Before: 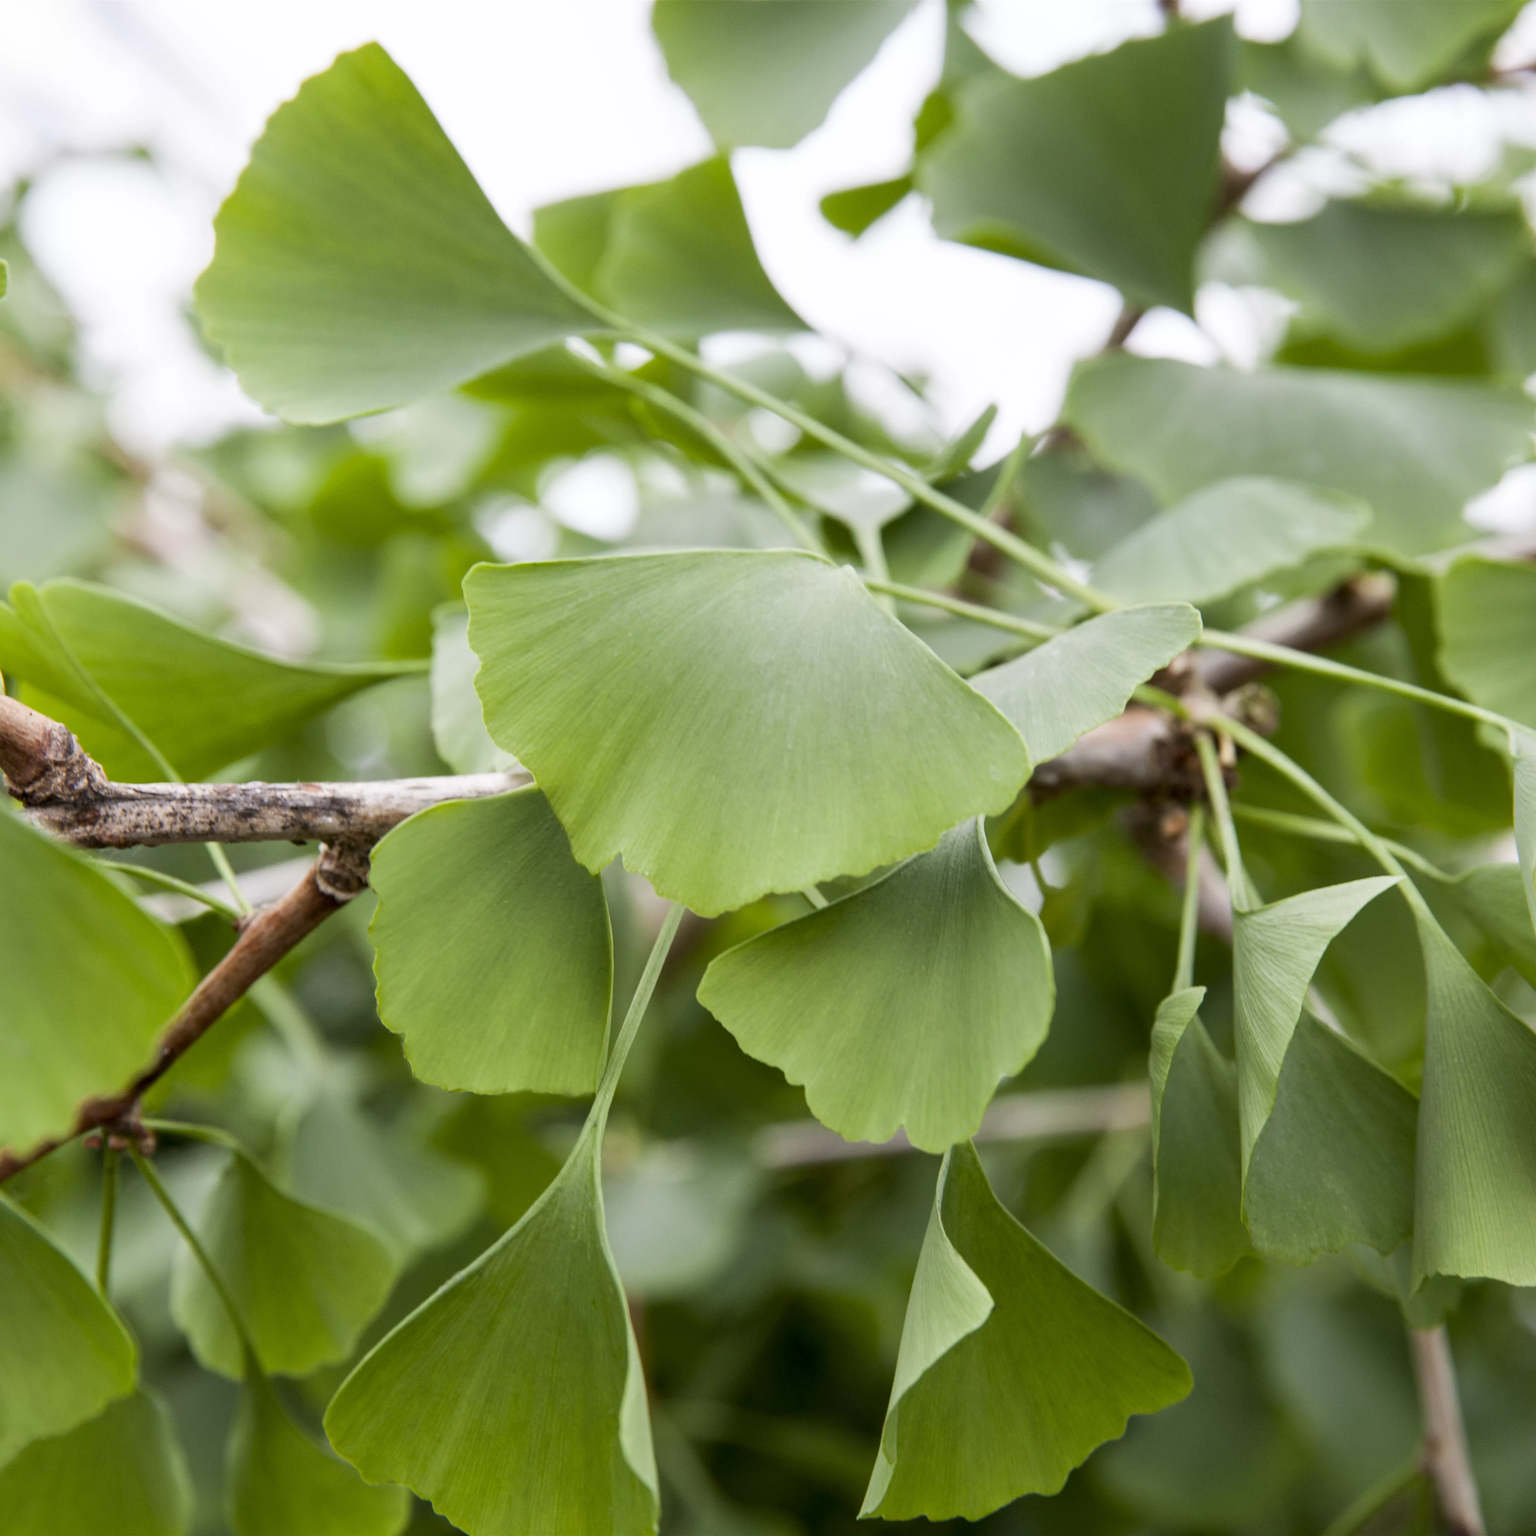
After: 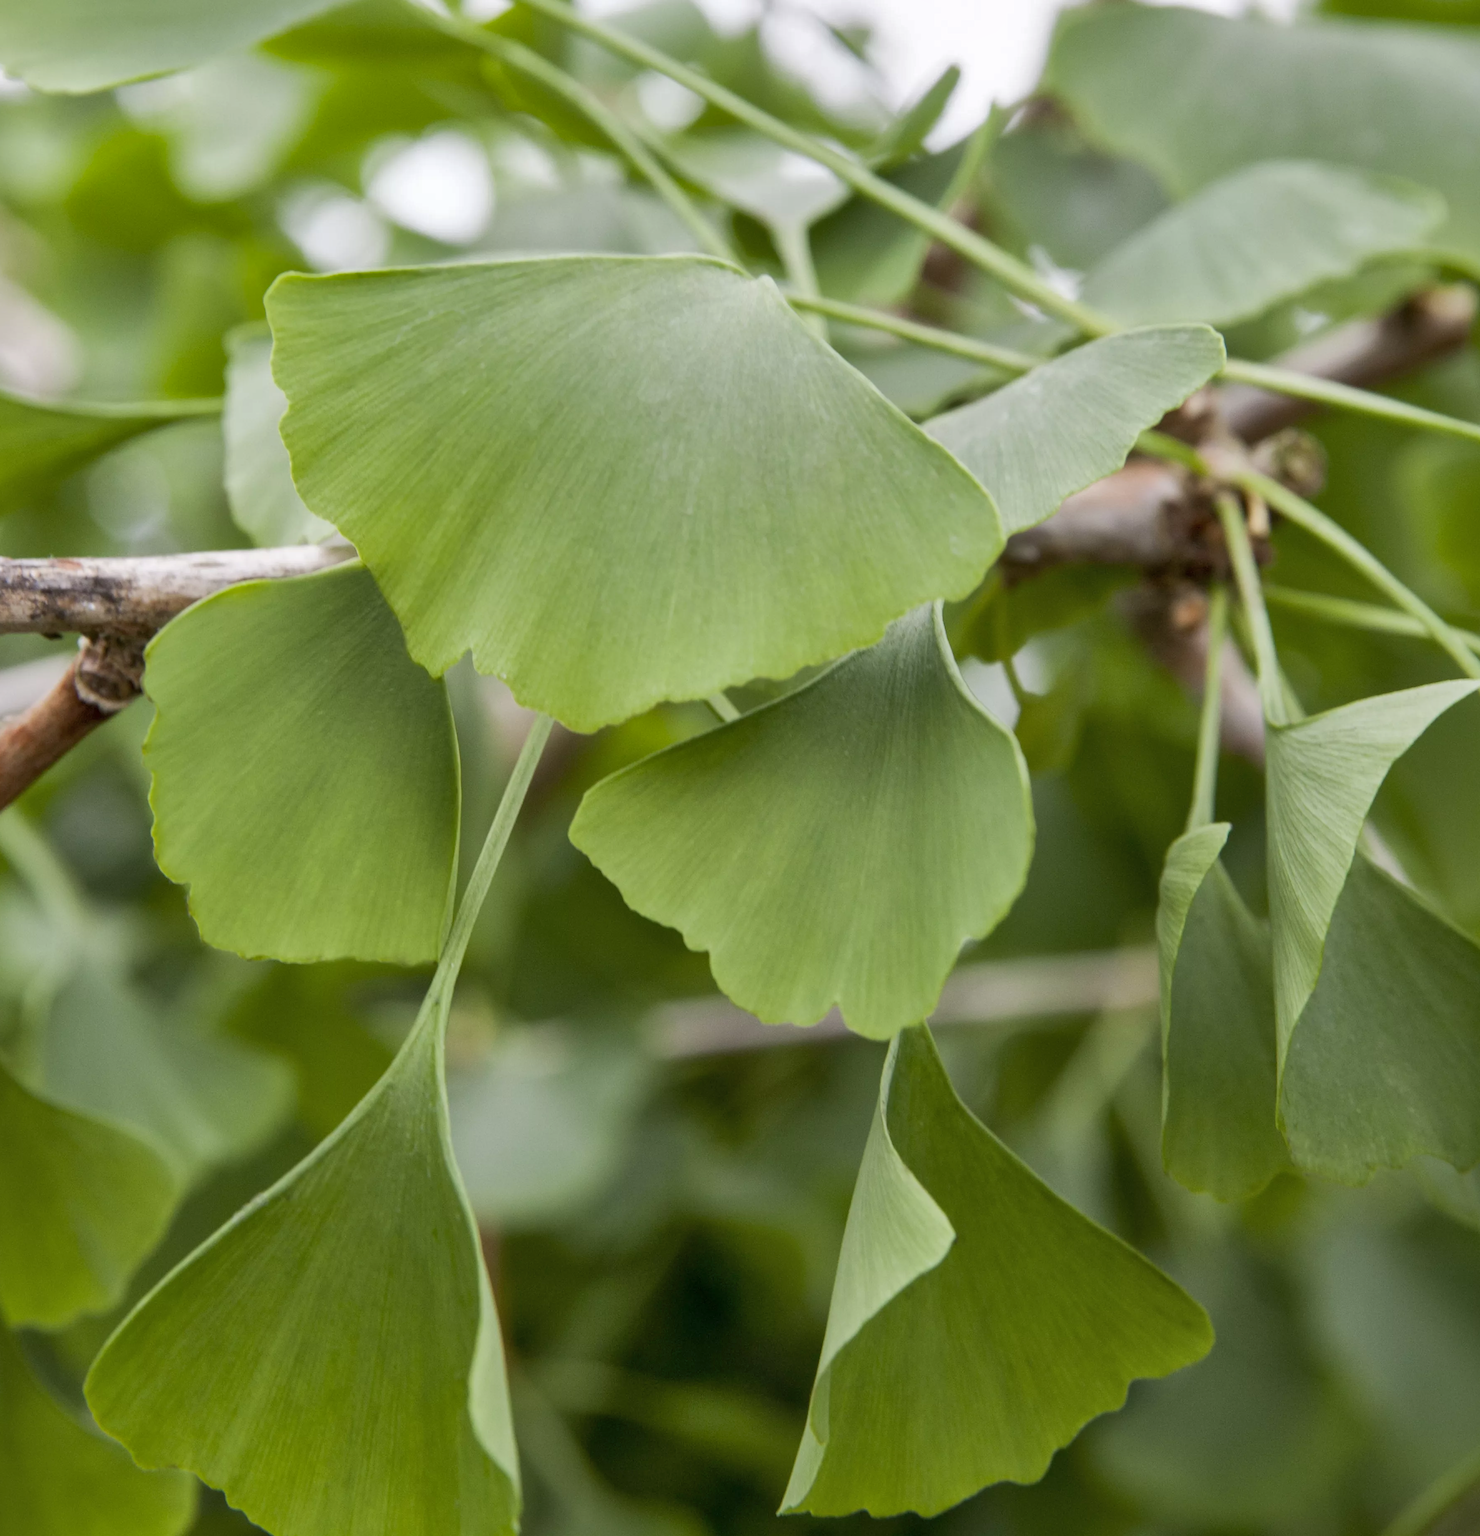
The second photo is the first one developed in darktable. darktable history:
shadows and highlights: on, module defaults
crop: left 16.859%, top 23.011%, right 8.921%
